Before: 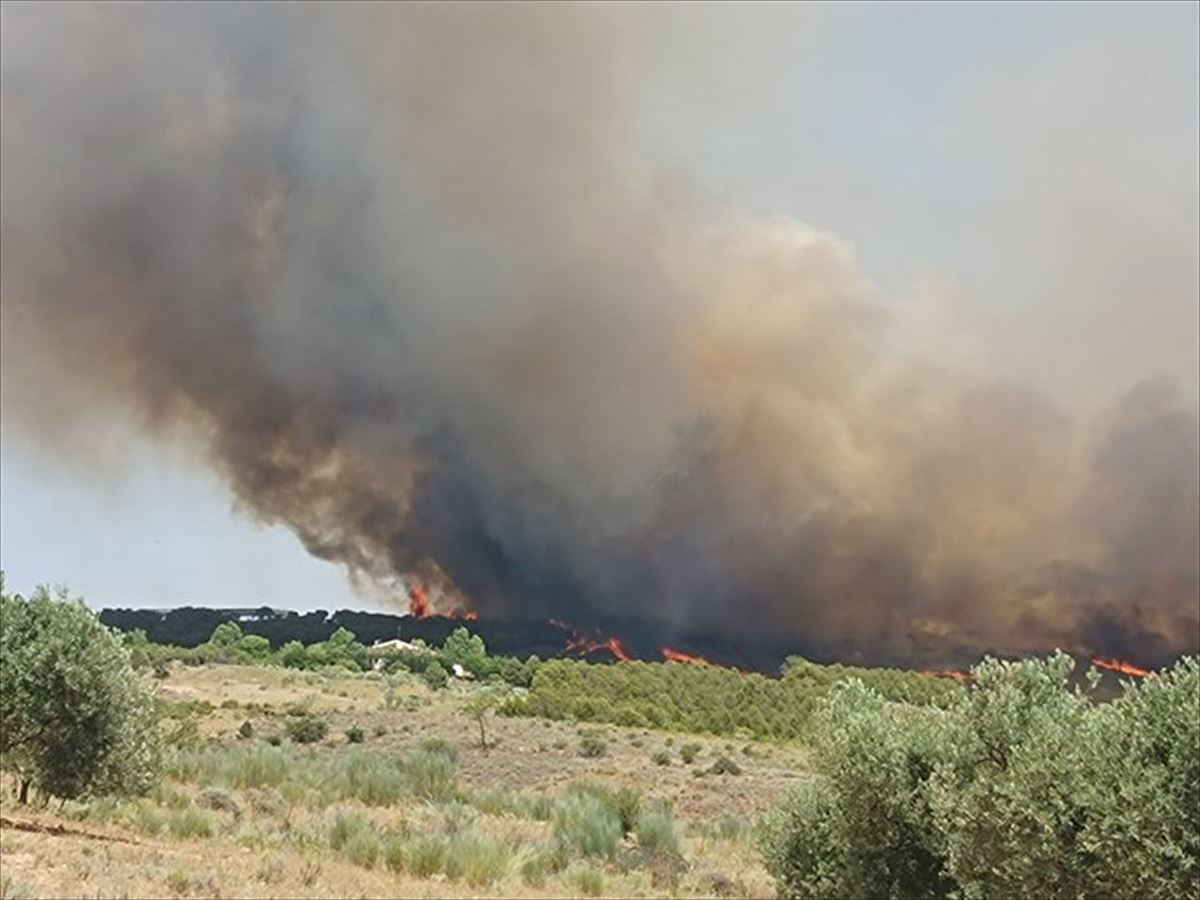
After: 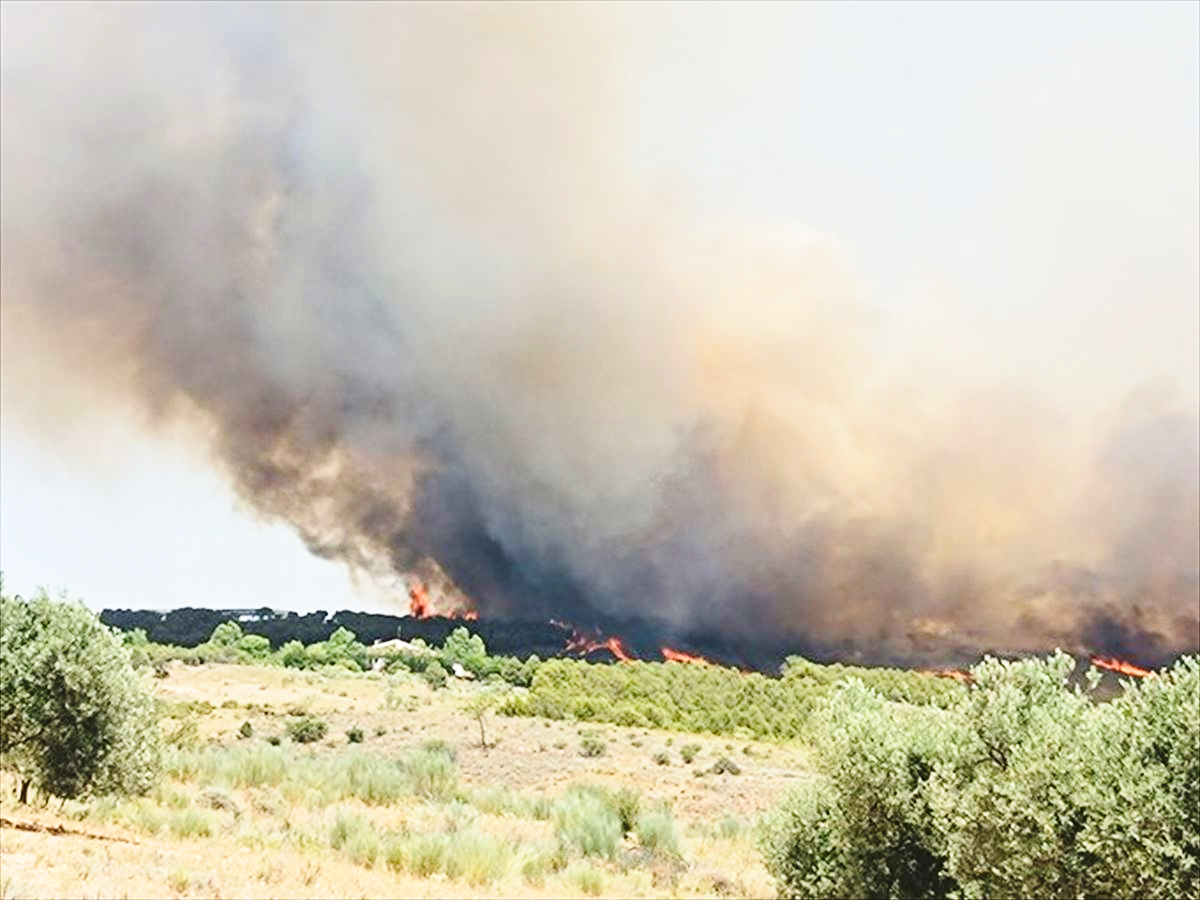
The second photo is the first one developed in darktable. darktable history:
tone curve: curves: ch0 [(0, 0.032) (0.181, 0.156) (0.751, 0.829) (1, 1)], color space Lab, linked channels, preserve colors none
white balance: emerald 1
base curve: curves: ch0 [(0, 0) (0.028, 0.03) (0.121, 0.232) (0.46, 0.748) (0.859, 0.968) (1, 1)], preserve colors none
tone equalizer: on, module defaults
